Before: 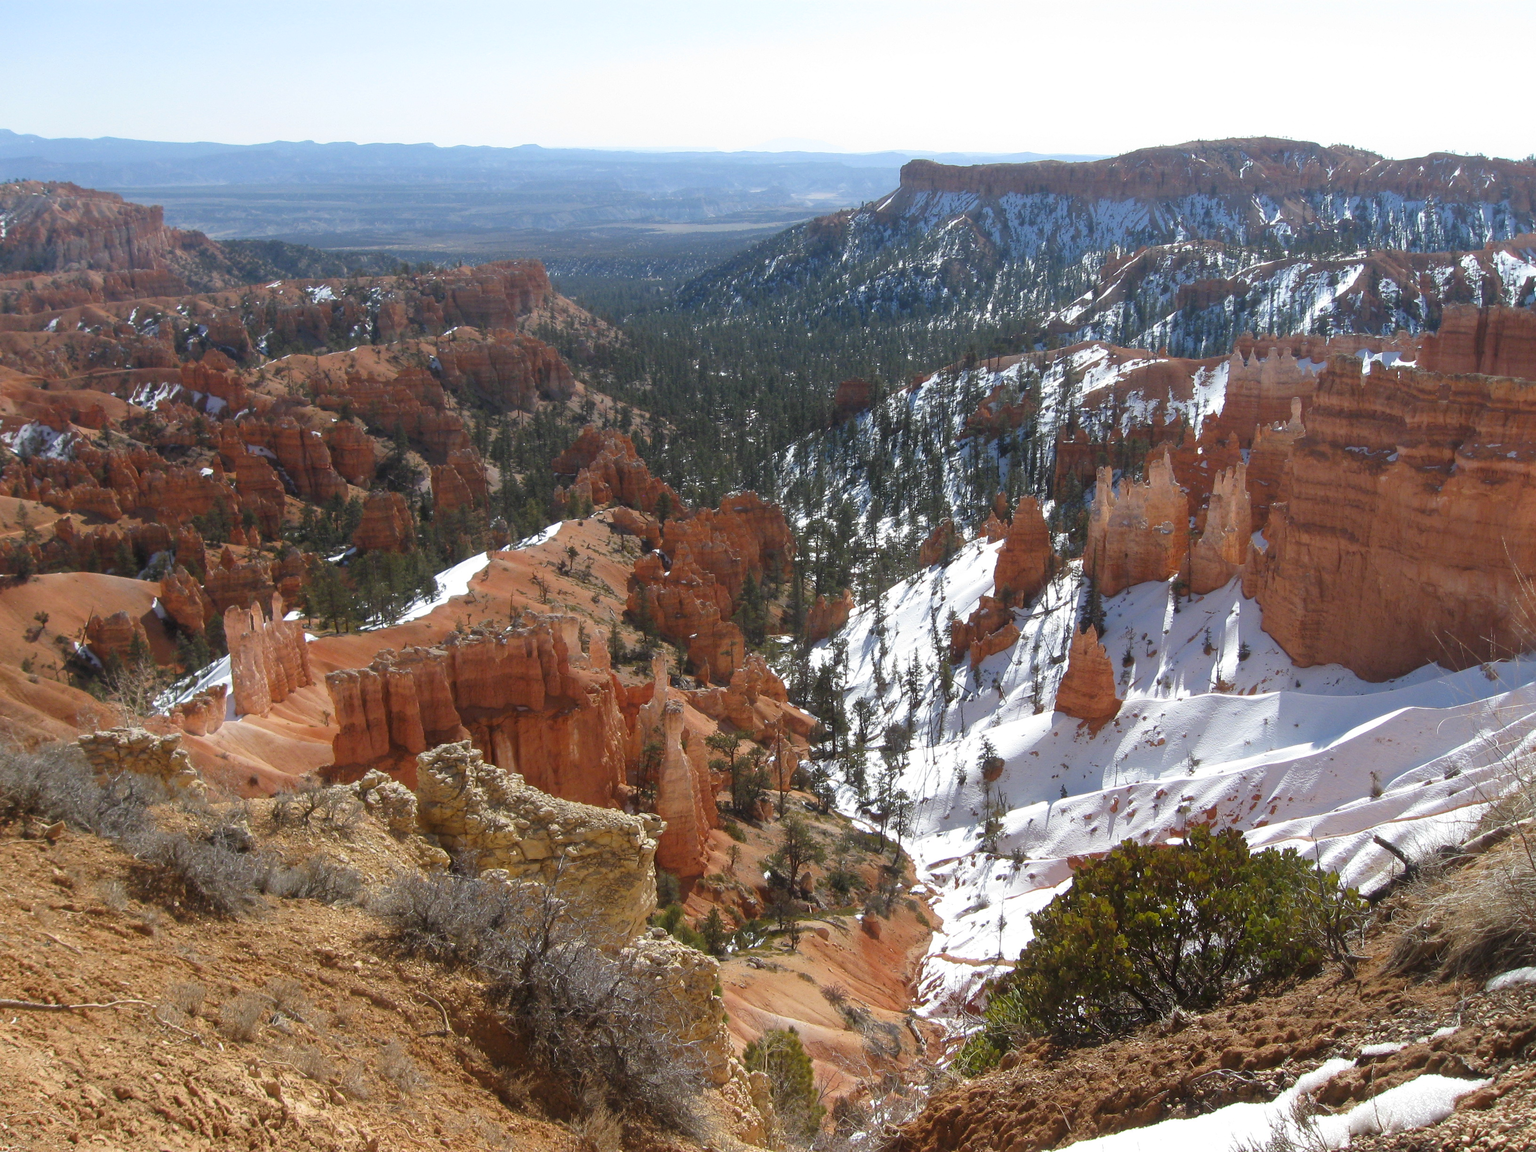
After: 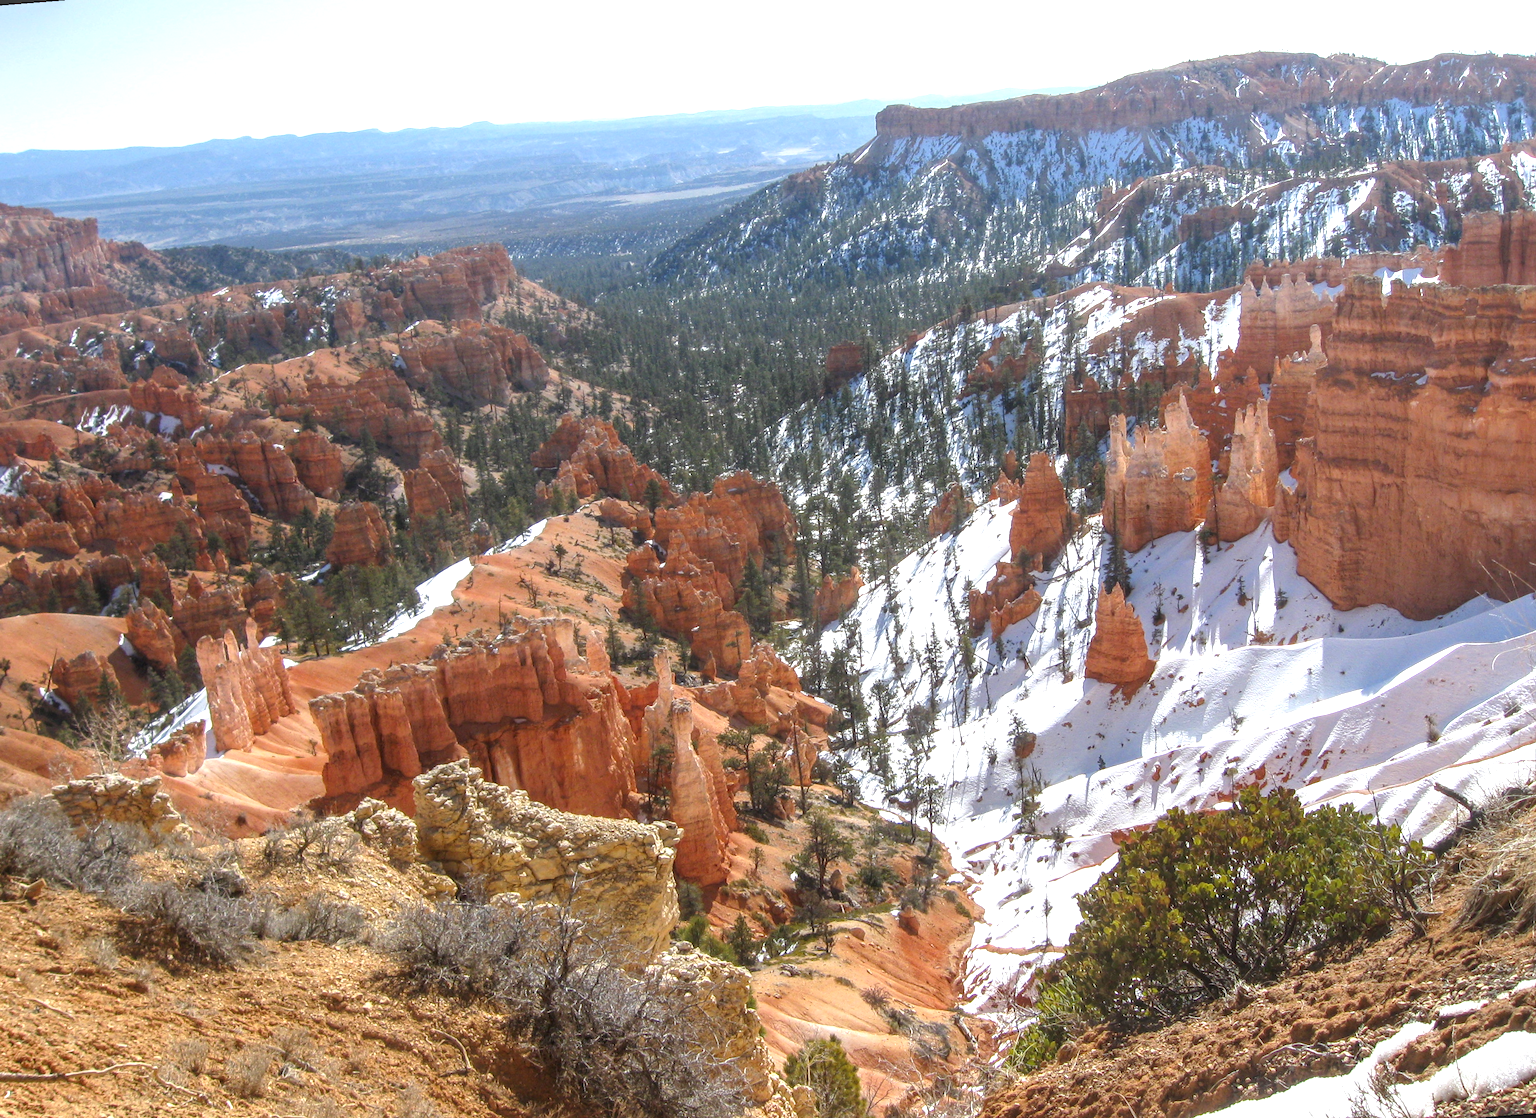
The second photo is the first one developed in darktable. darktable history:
contrast brightness saturation: contrast 0.04, saturation 0.07
rotate and perspective: rotation -4.57°, crop left 0.054, crop right 0.944, crop top 0.087, crop bottom 0.914
exposure: exposure 0.574 EV, compensate highlight preservation false
local contrast: highlights 0%, shadows 0%, detail 133%
